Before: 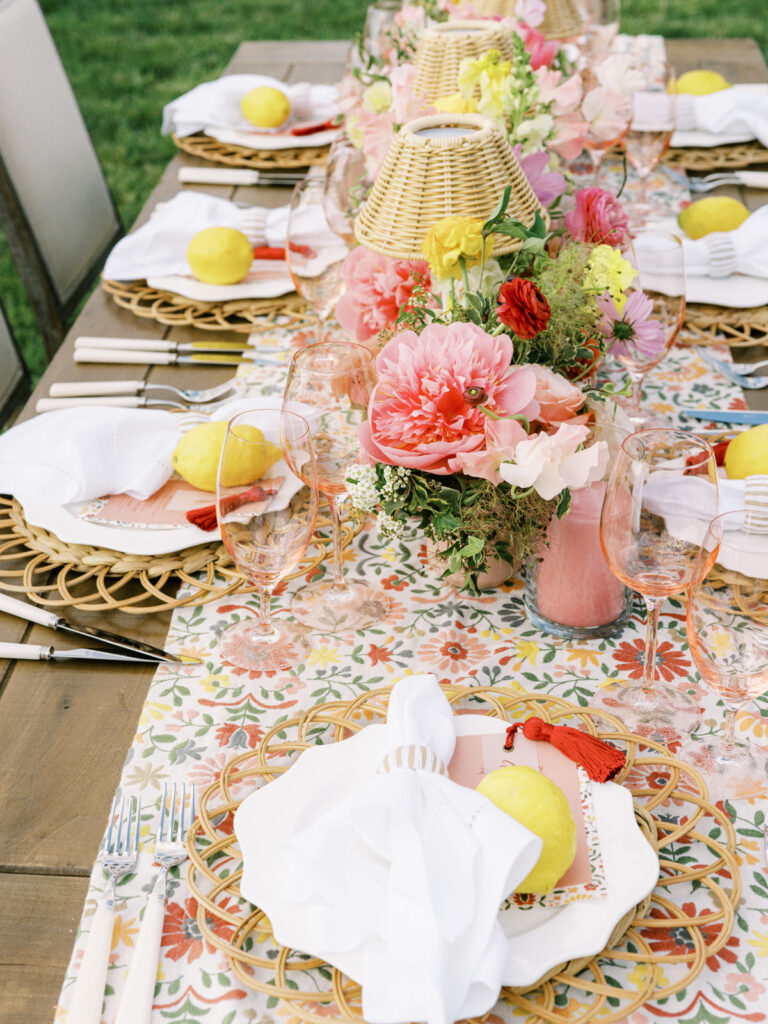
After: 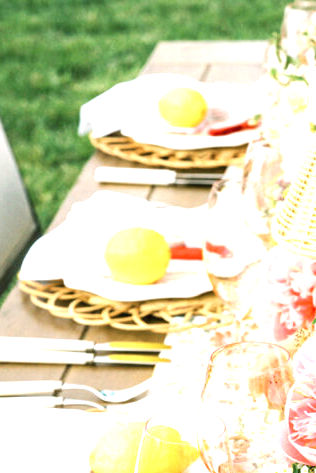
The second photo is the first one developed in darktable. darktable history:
crop and rotate: left 10.852%, top 0.055%, right 47.95%, bottom 53.701%
exposure: black level correction 0, exposure 1.199 EV, compensate highlight preservation false
